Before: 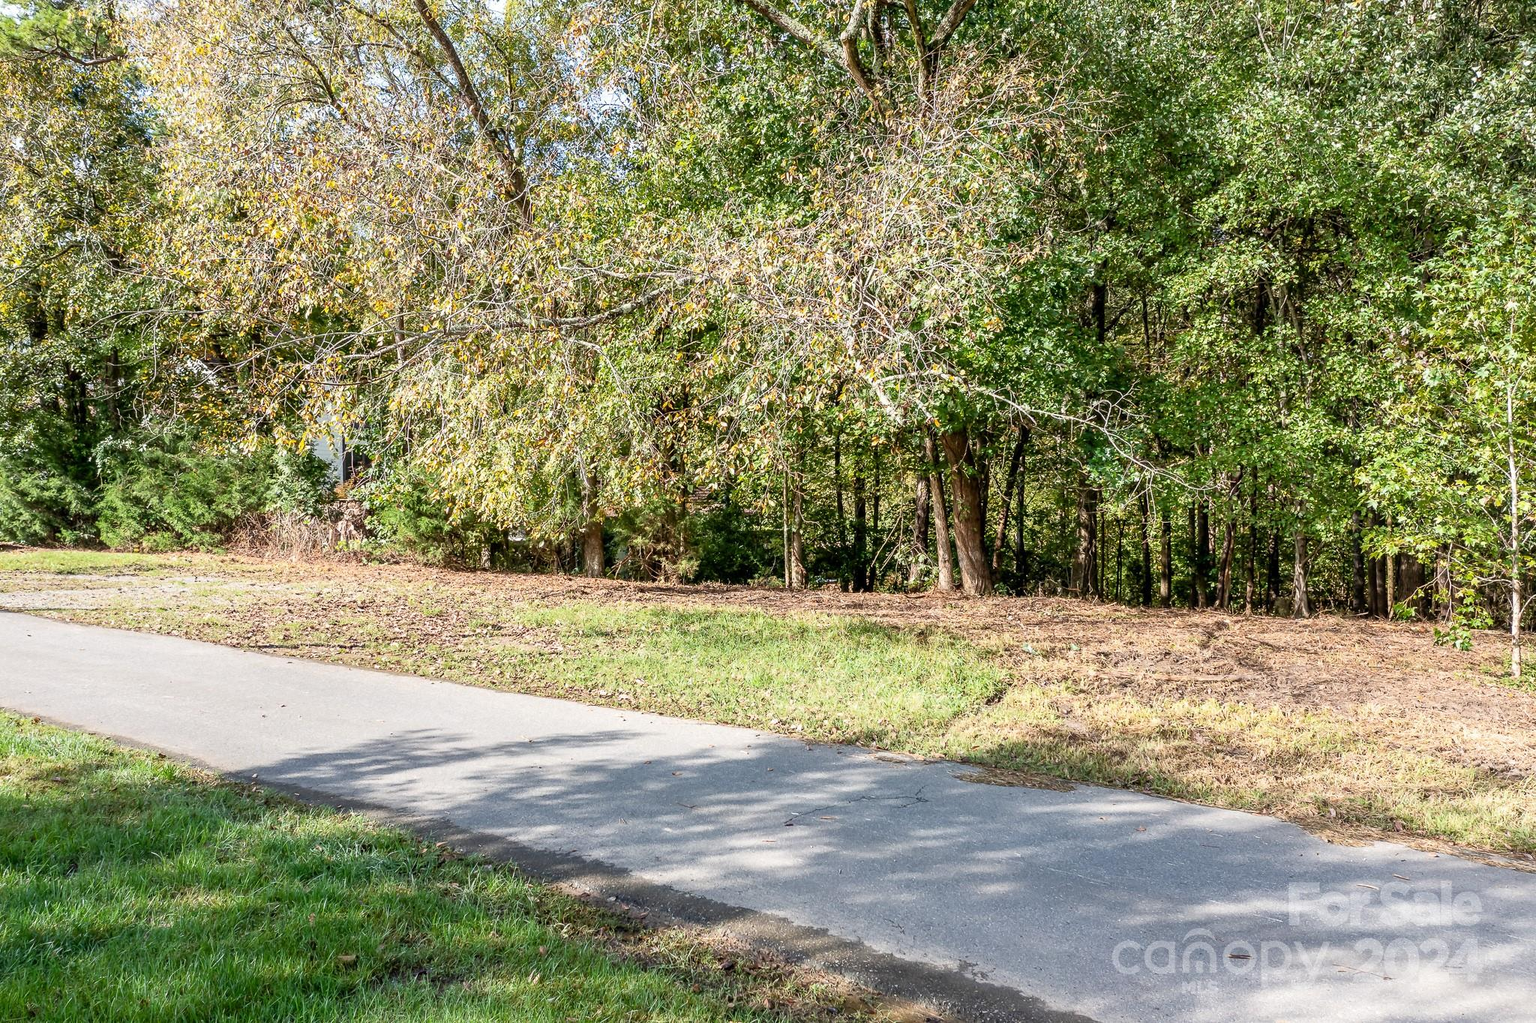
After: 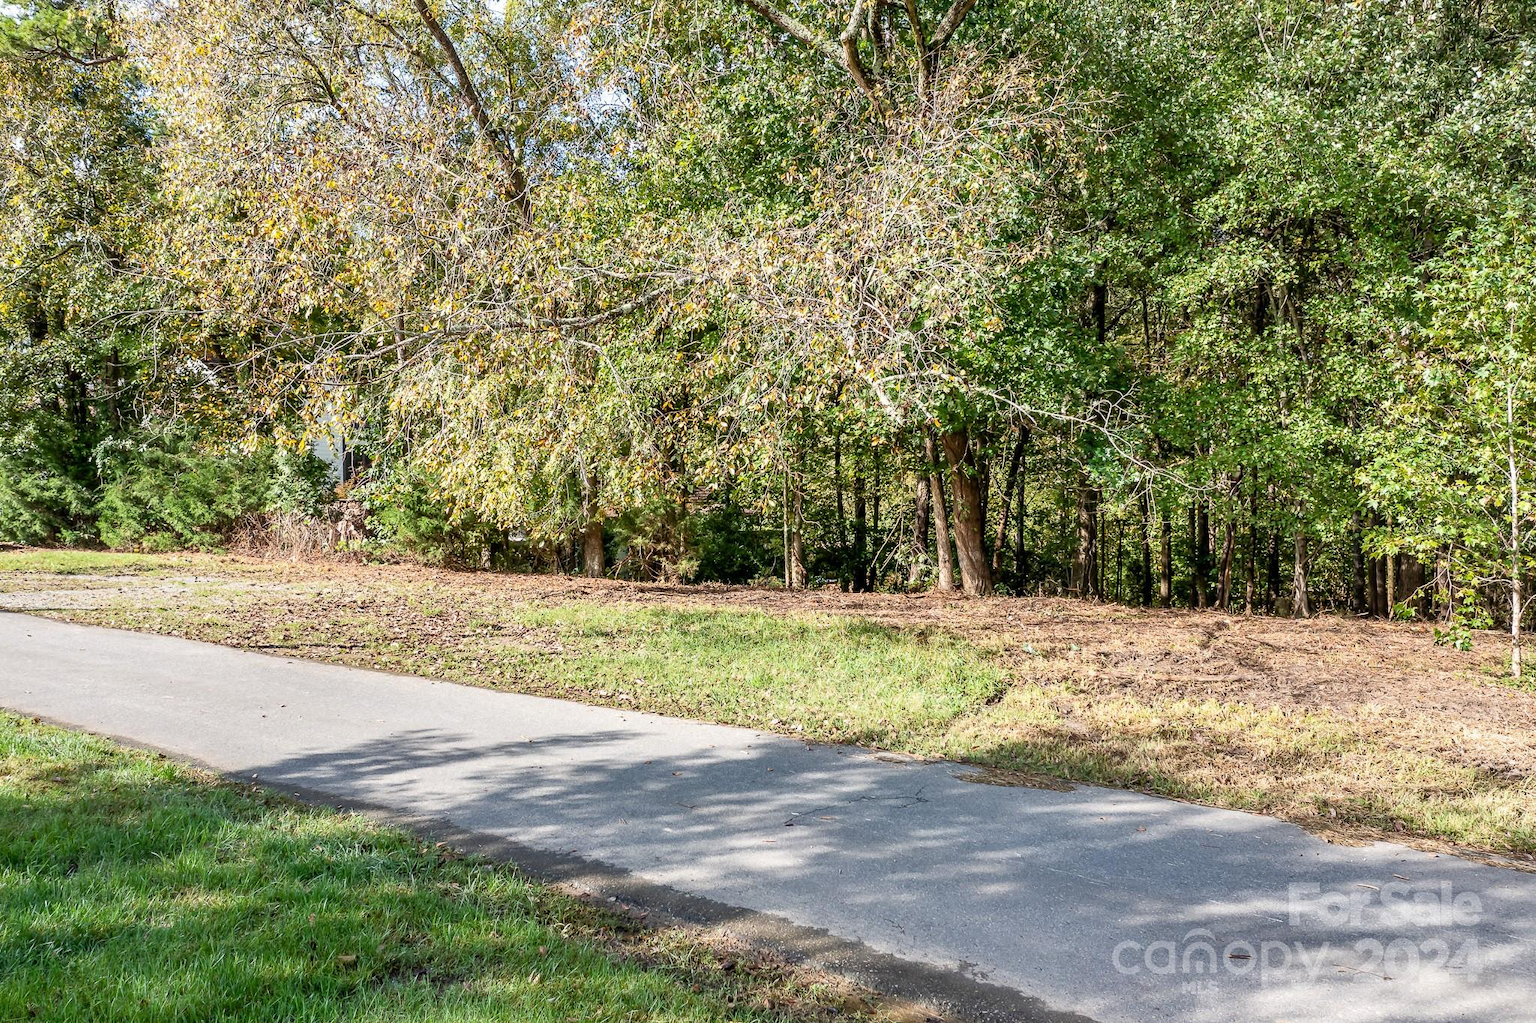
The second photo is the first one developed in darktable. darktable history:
shadows and highlights: highlights color adjustment 32.9%, low approximation 0.01, soften with gaussian
